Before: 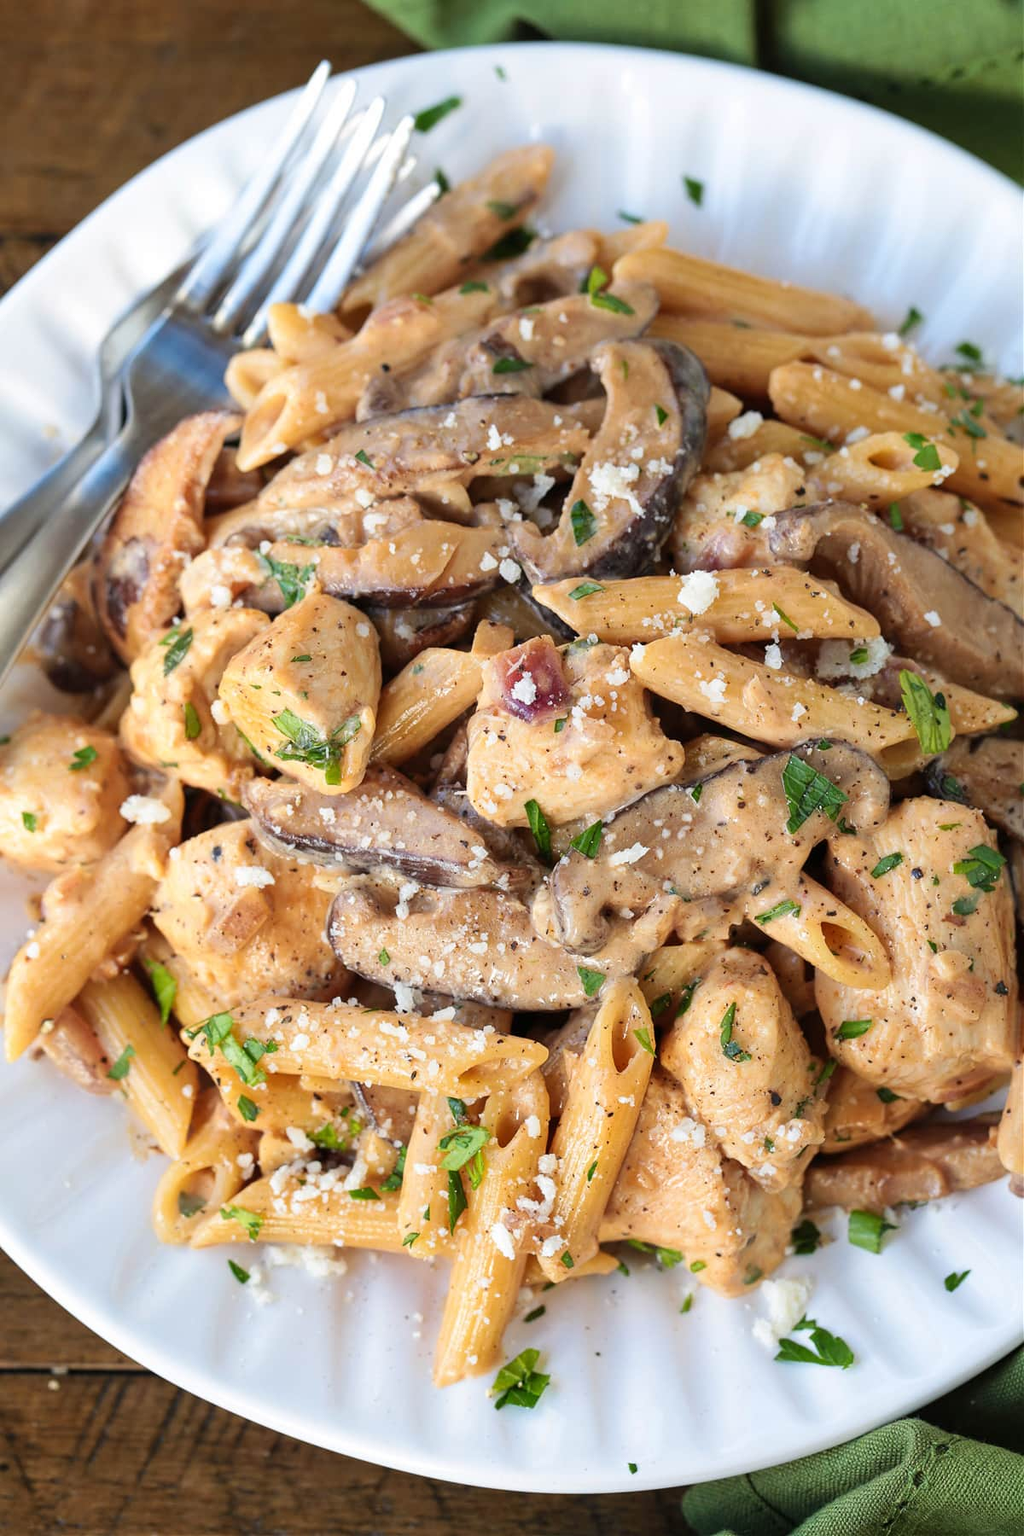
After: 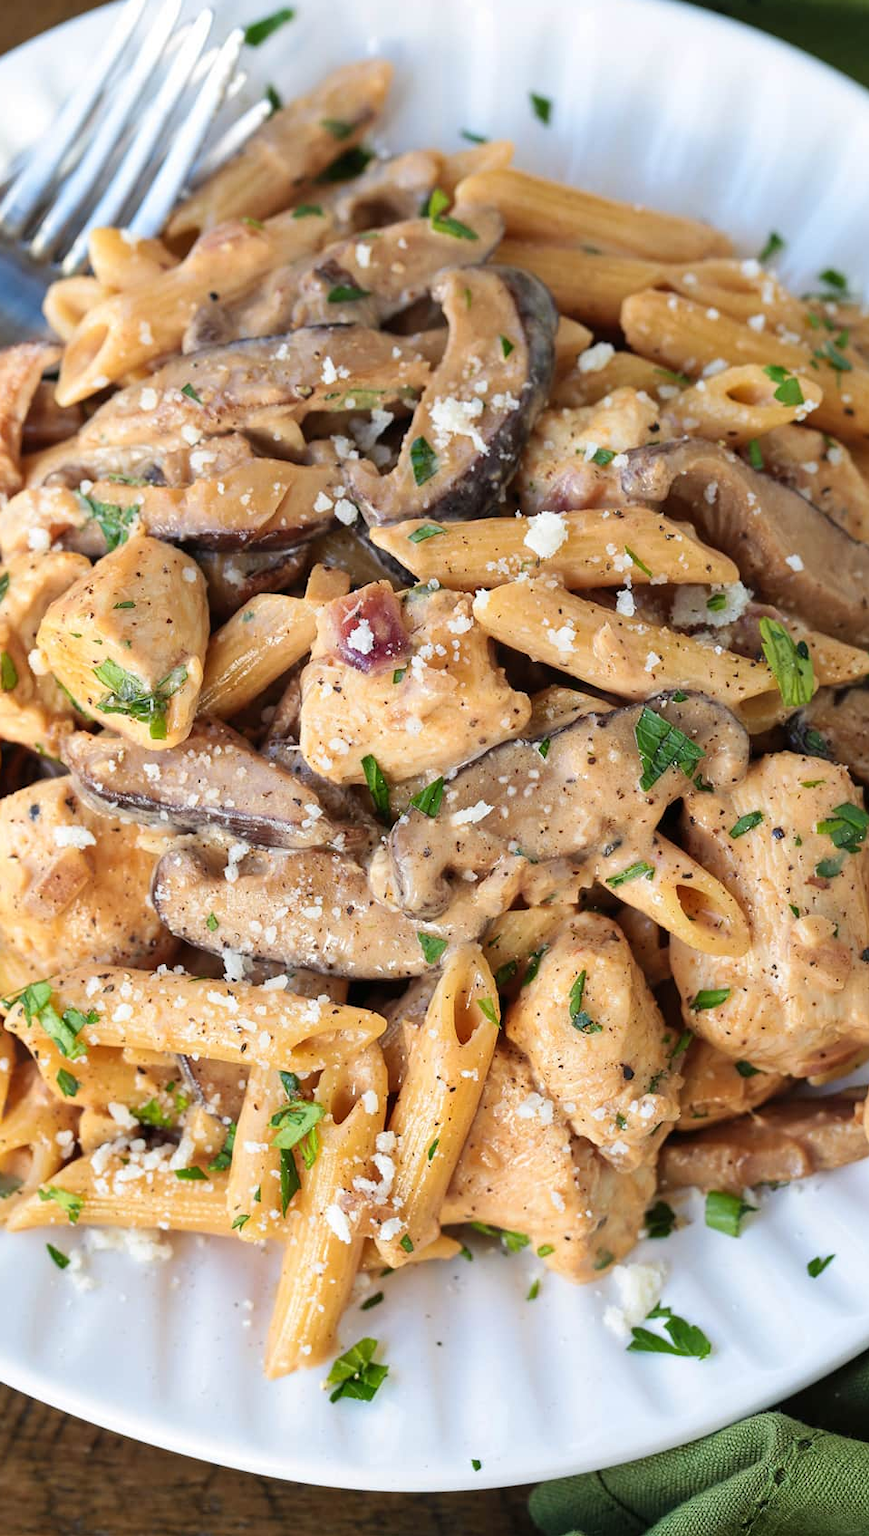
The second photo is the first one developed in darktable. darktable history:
crop and rotate: left 18.082%, top 5.805%, right 1.842%
